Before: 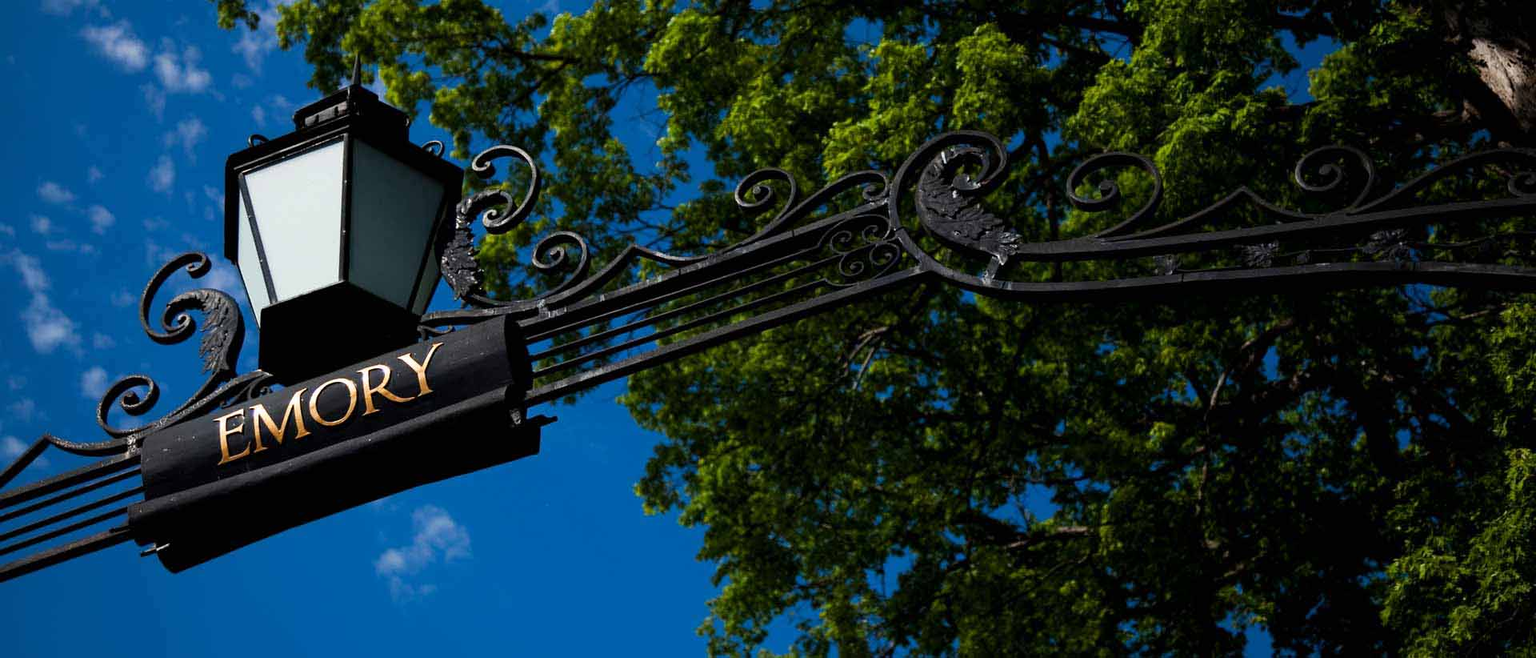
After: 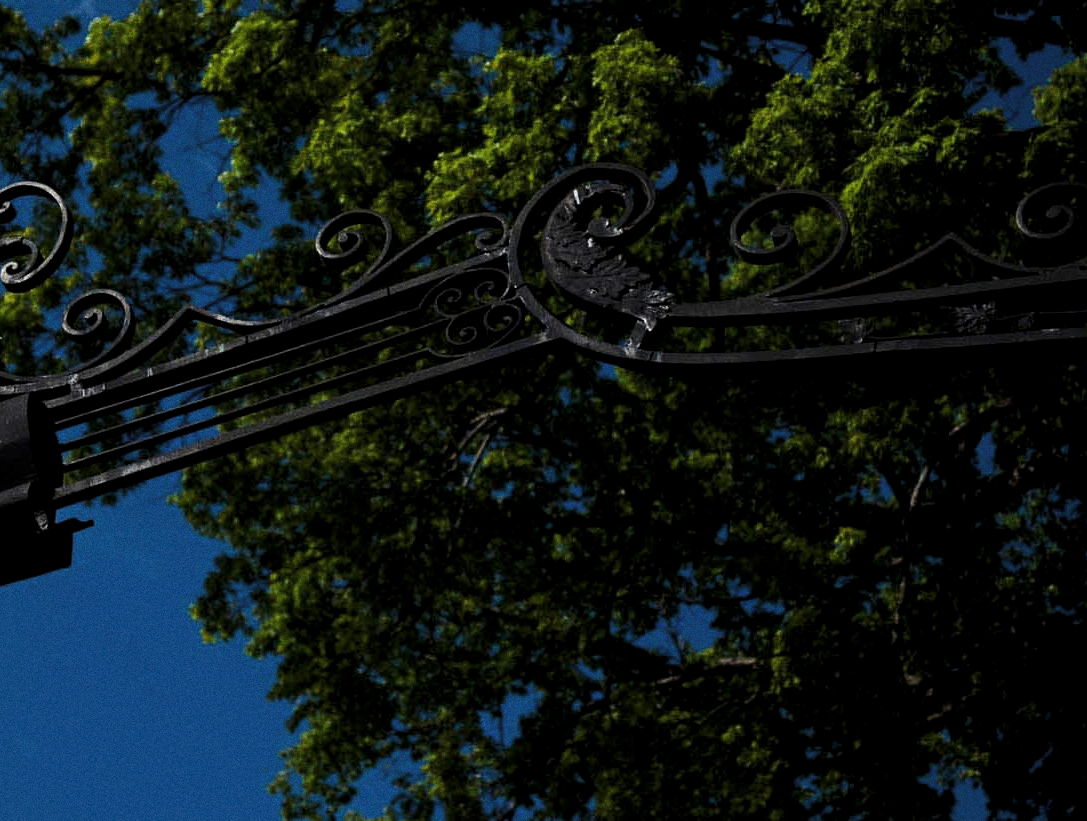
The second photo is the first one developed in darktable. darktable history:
crop: left 31.458%, top 0%, right 11.876%
levels: levels [0.029, 0.545, 0.971]
grain: coarseness 0.47 ISO
